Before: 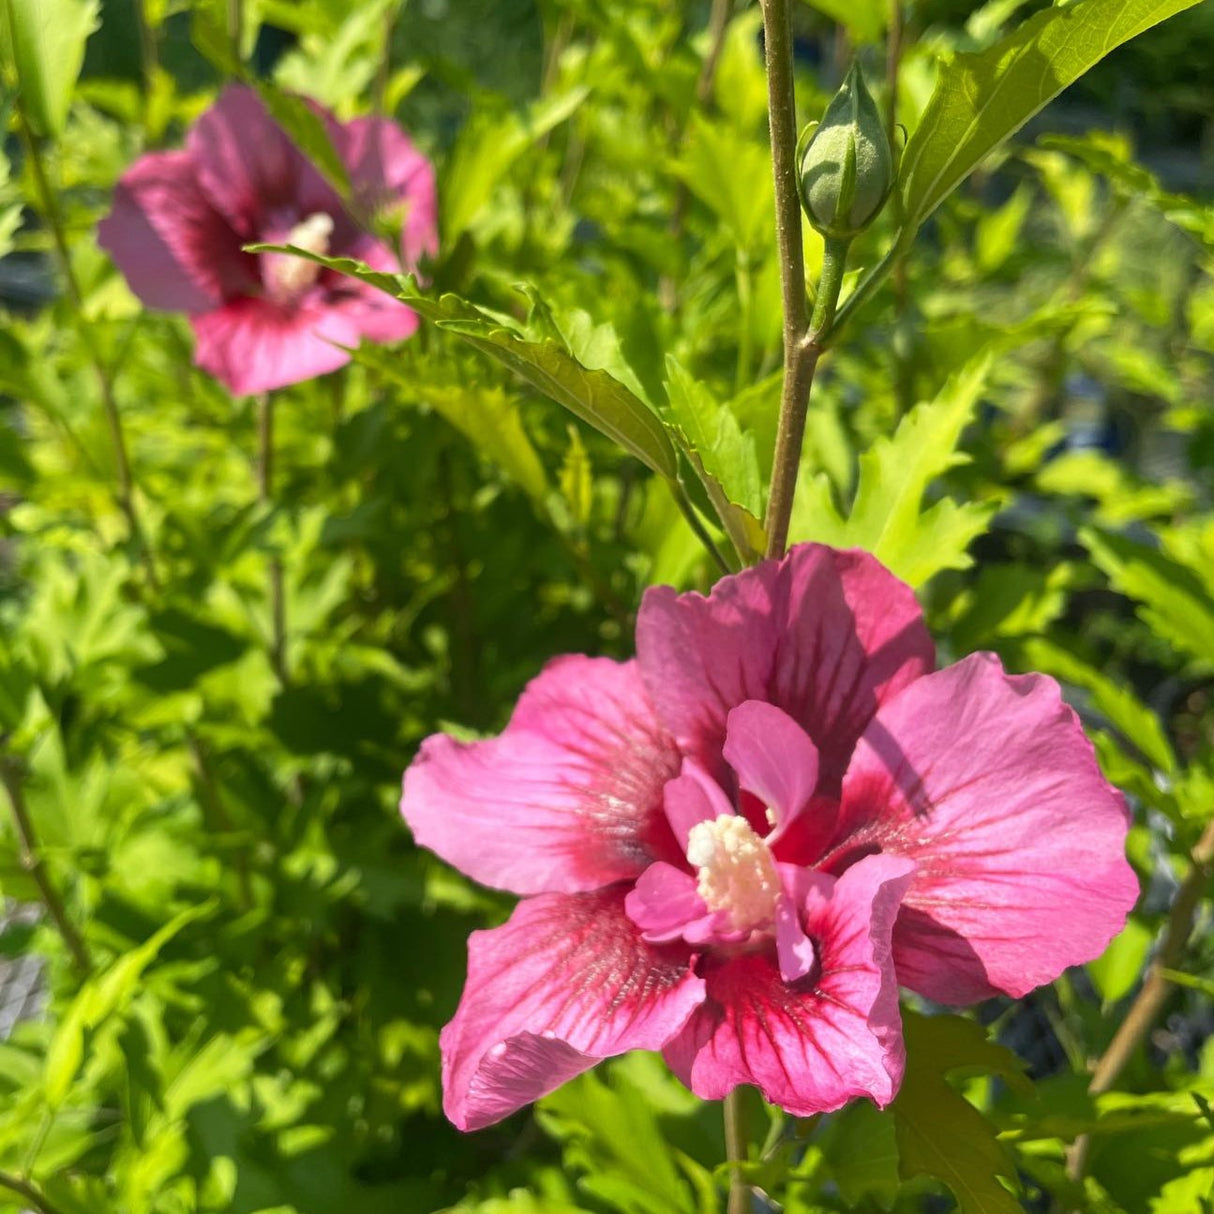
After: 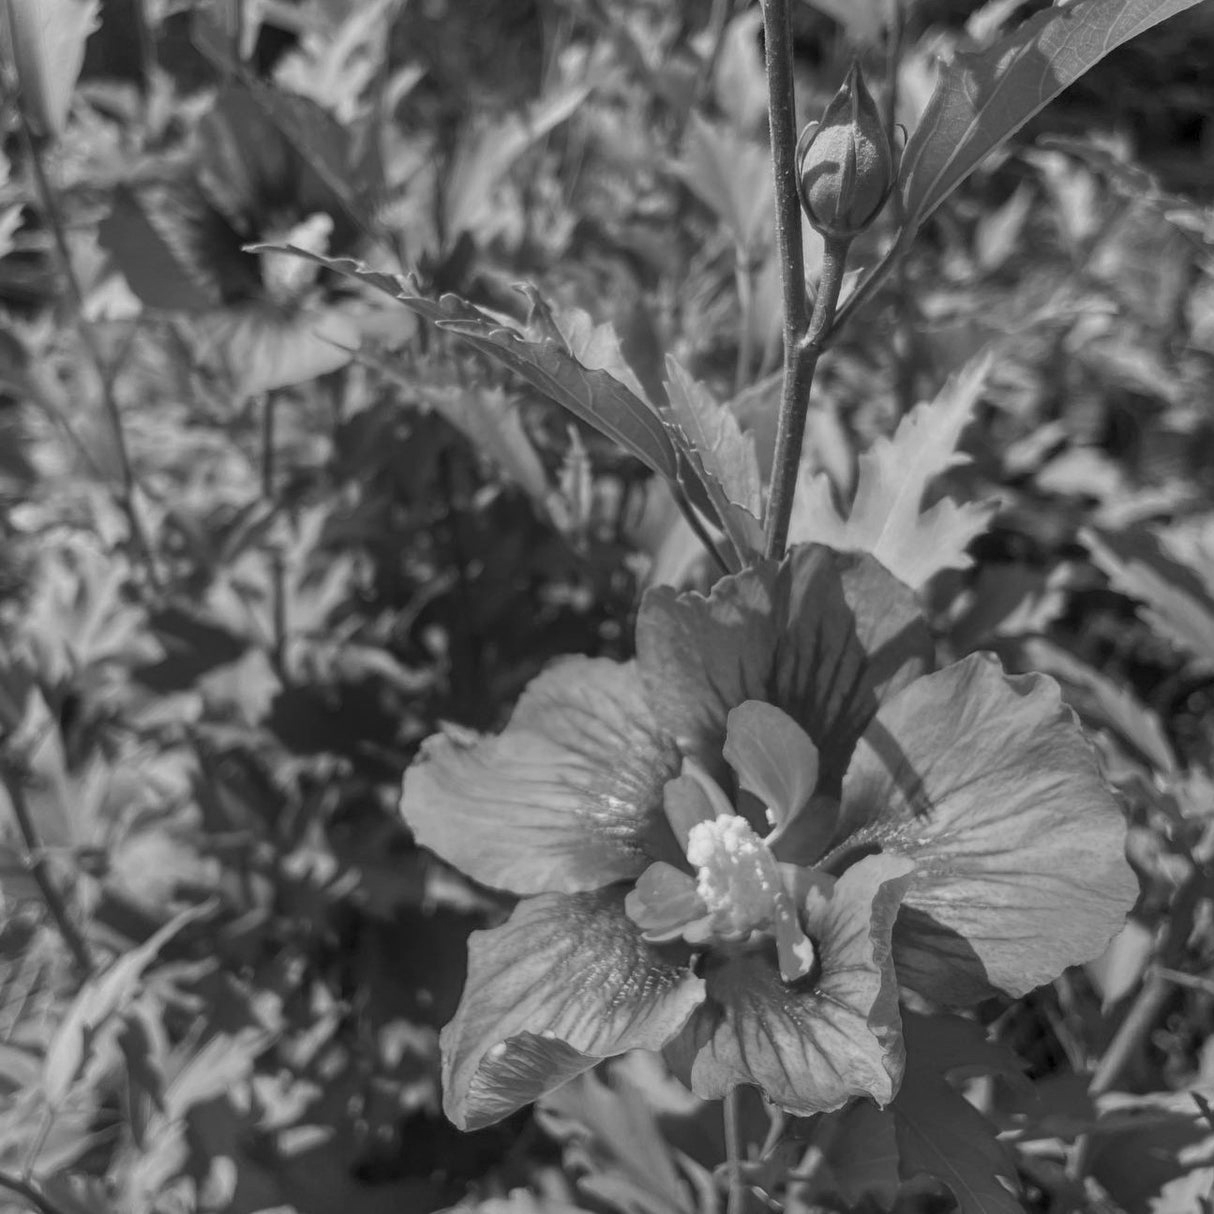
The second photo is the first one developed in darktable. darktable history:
local contrast: on, module defaults
monochrome: a 79.32, b 81.83, size 1.1
